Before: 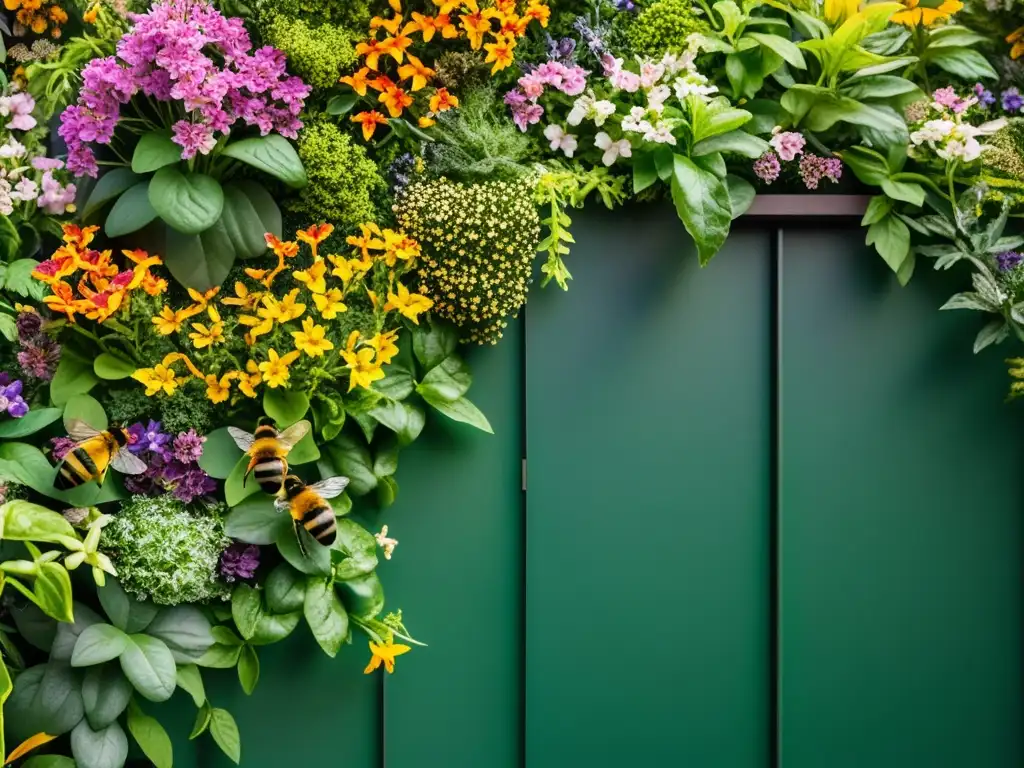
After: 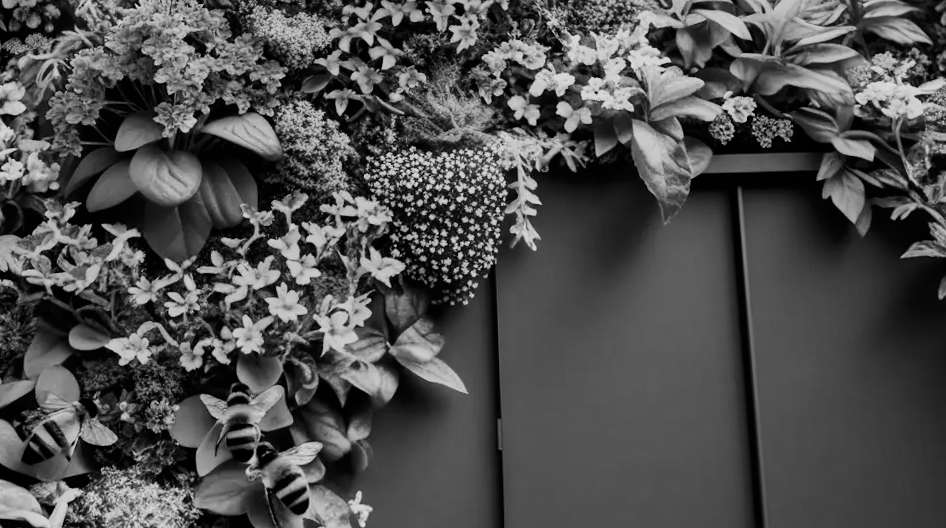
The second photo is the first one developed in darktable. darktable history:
crop: bottom 28.576%
rotate and perspective: rotation -1.68°, lens shift (vertical) -0.146, crop left 0.049, crop right 0.912, crop top 0.032, crop bottom 0.96
contrast brightness saturation: contrast 0.07, brightness -0.13, saturation 0.06
filmic rgb: black relative exposure -16 EV, white relative exposure 5.31 EV, hardness 5.9, contrast 1.25, preserve chrominance no, color science v5 (2021)
monochrome: on, module defaults
color balance: lift [1.004, 1.002, 1.002, 0.998], gamma [1, 1.007, 1.002, 0.993], gain [1, 0.977, 1.013, 1.023], contrast -3.64%
color correction: highlights a* -5.94, highlights b* 9.48, shadows a* 10.12, shadows b* 23.94
